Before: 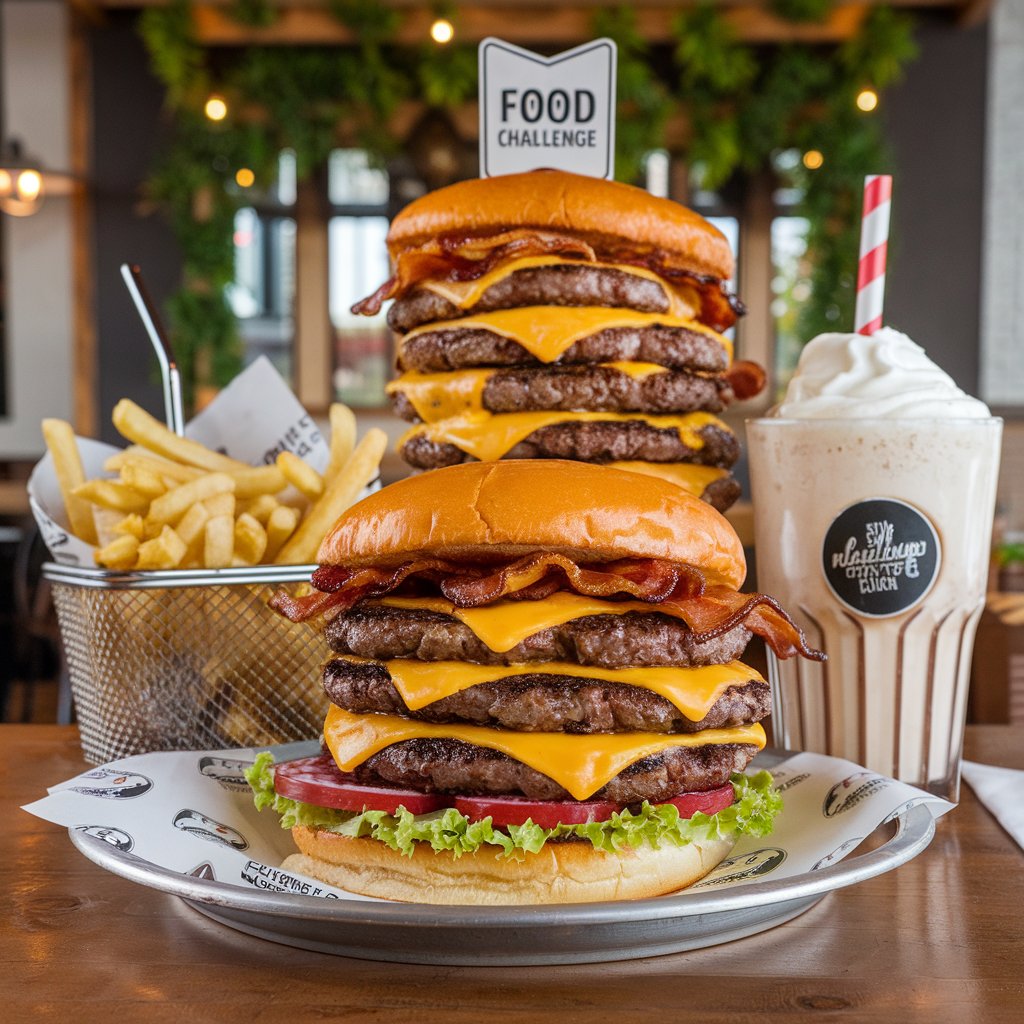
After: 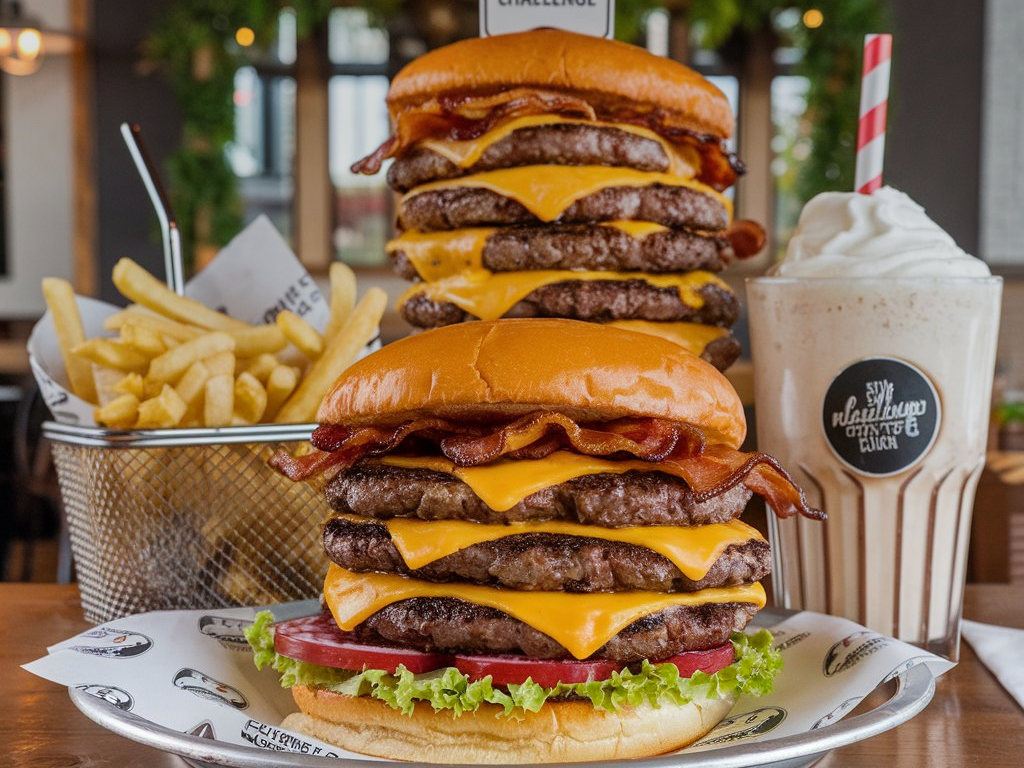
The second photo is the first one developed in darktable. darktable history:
graduated density: rotation -0.352°, offset 57.64
crop: top 13.819%, bottom 11.169%
shadows and highlights: white point adjustment 0.1, highlights -70, soften with gaussian
